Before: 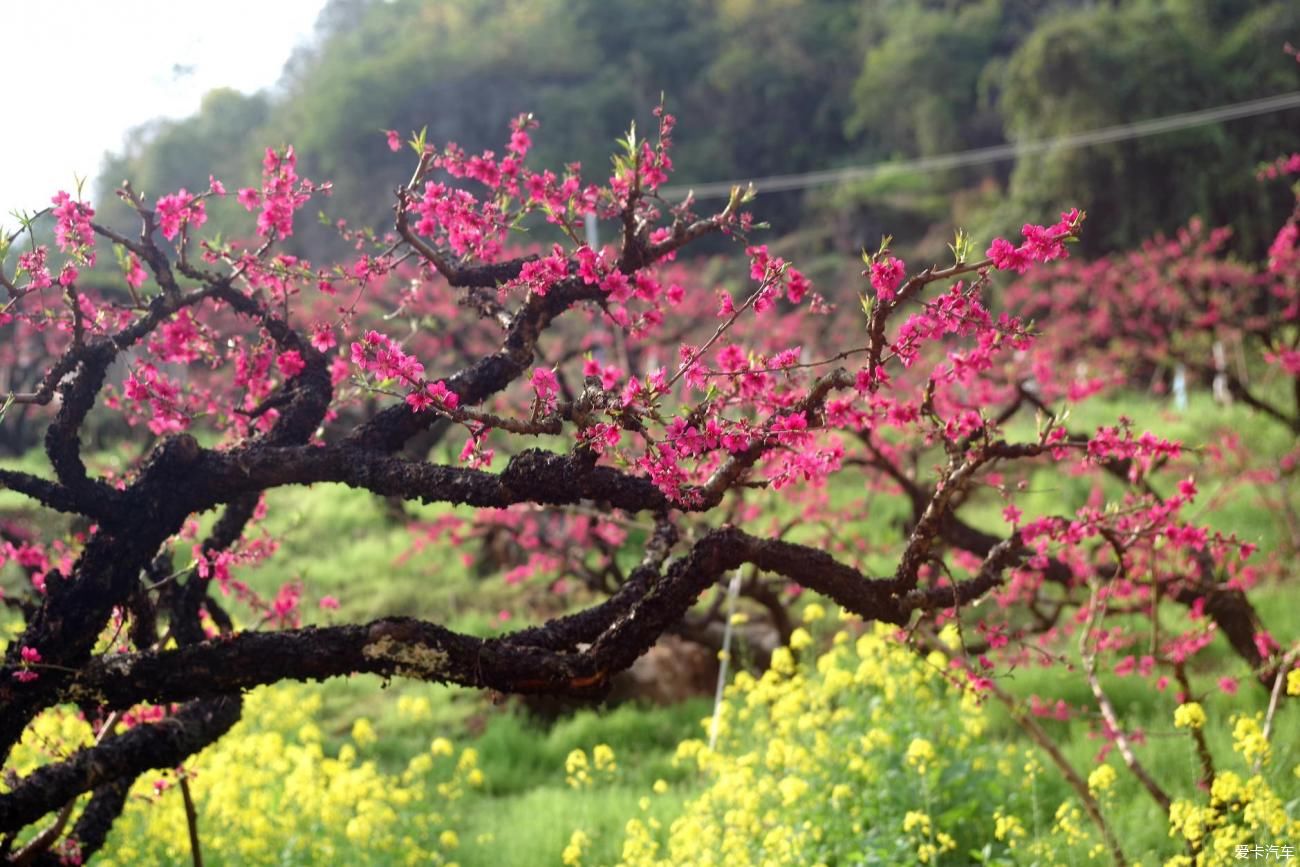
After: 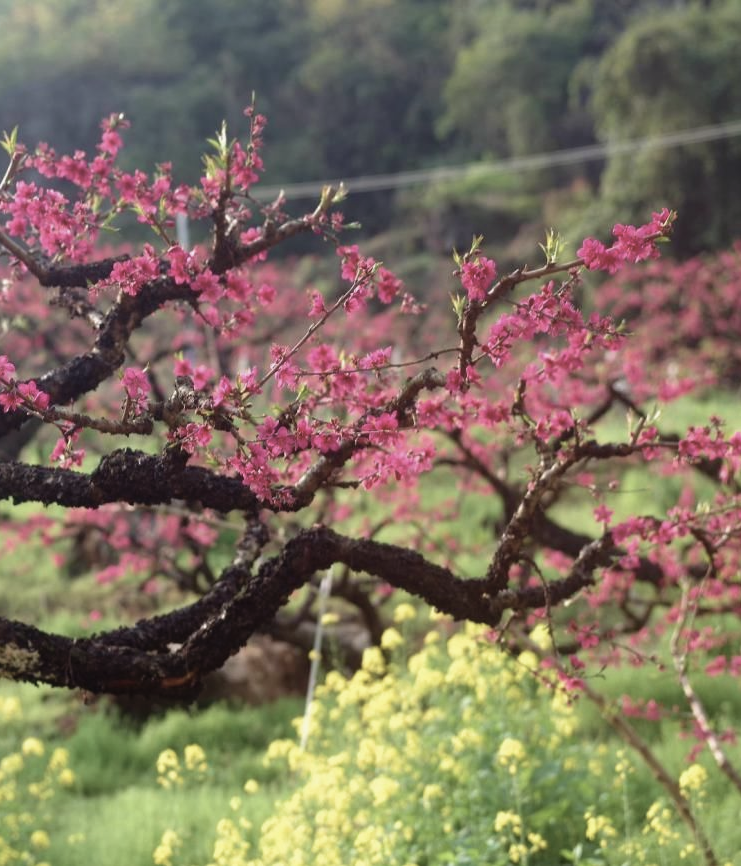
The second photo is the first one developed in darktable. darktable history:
crop: left 31.467%, top 0.015%, right 11.531%
velvia: on, module defaults
contrast brightness saturation: contrast -0.053, saturation -0.395
